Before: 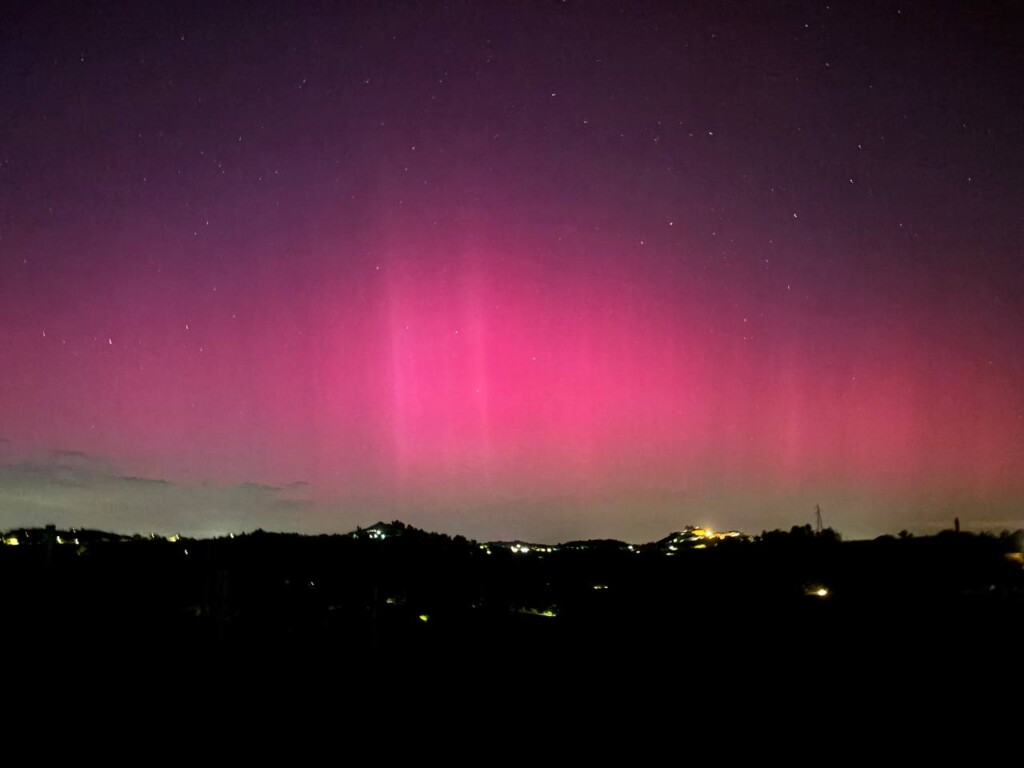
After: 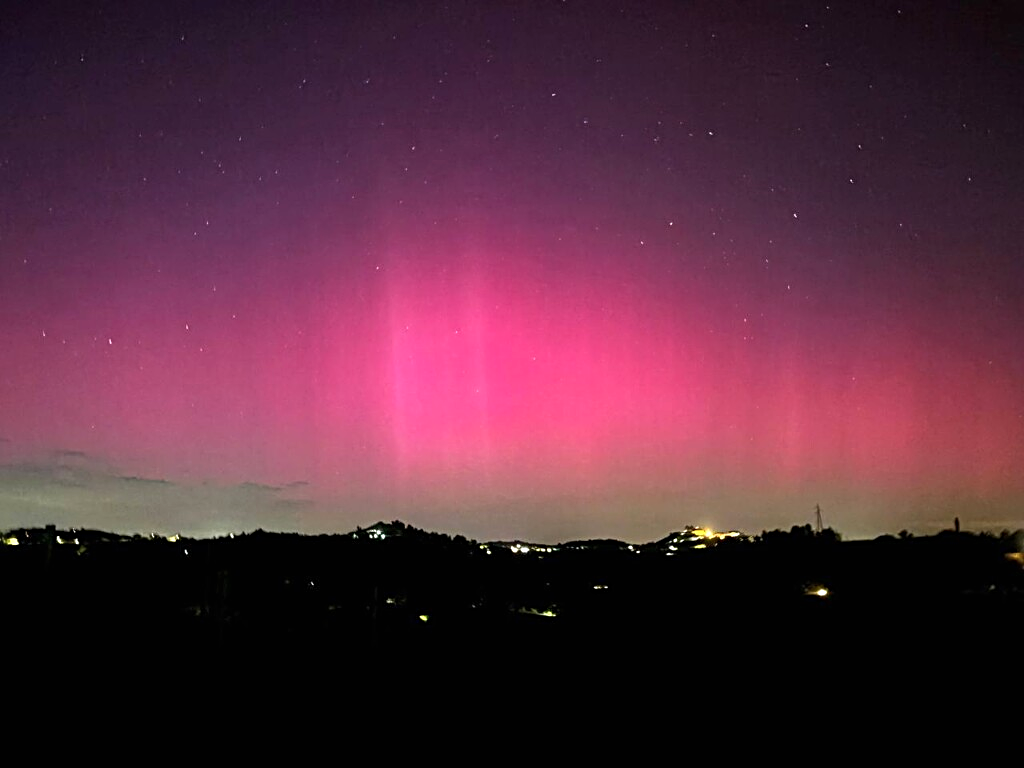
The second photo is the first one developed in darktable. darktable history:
exposure: black level correction 0, exposure 0.301 EV, compensate highlight preservation false
sharpen: radius 2.741
